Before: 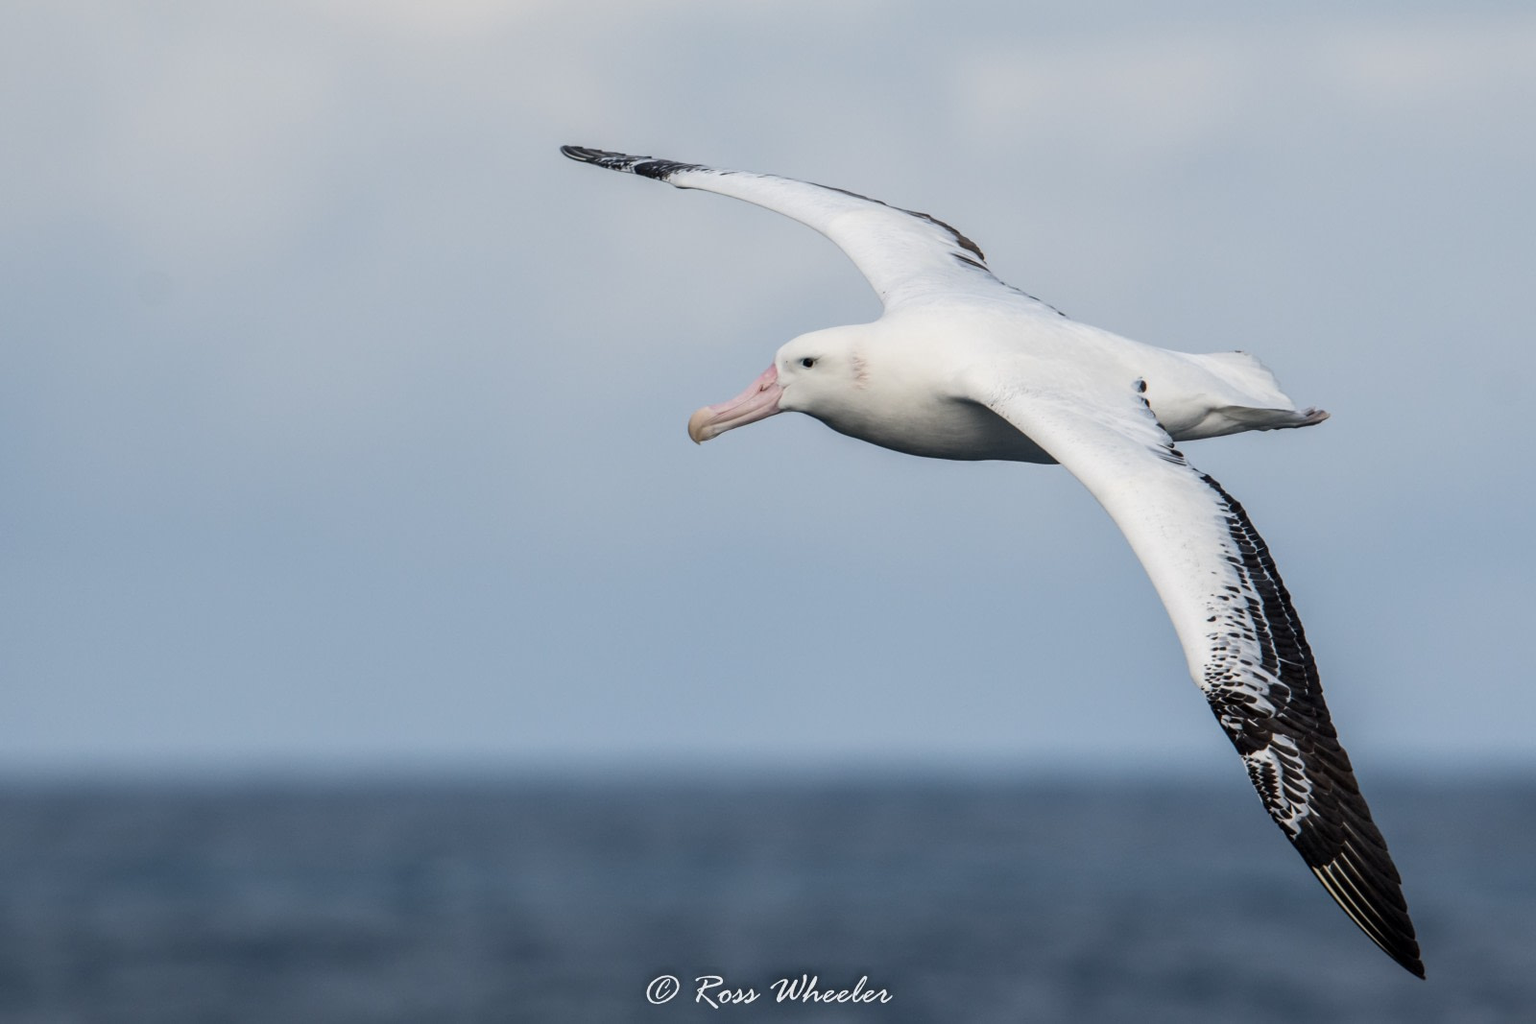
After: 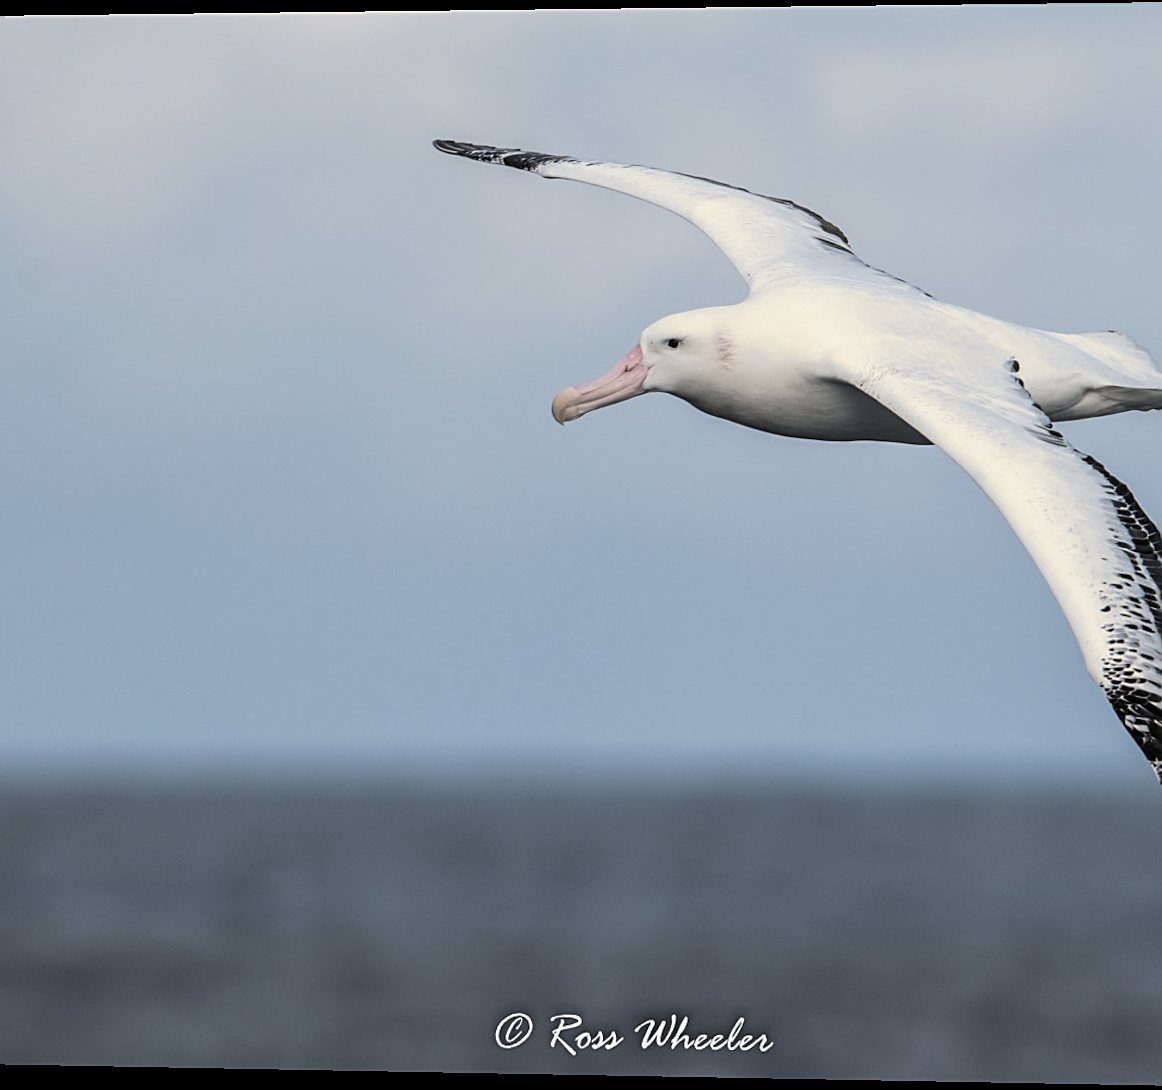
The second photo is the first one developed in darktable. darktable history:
crop and rotate: left 12.648%, right 20.685%
rotate and perspective: rotation 0.128°, lens shift (vertical) -0.181, lens shift (horizontal) -0.044, shear 0.001, automatic cropping off
split-toning: shadows › hue 43.2°, shadows › saturation 0, highlights › hue 50.4°, highlights › saturation 1
sharpen: on, module defaults
